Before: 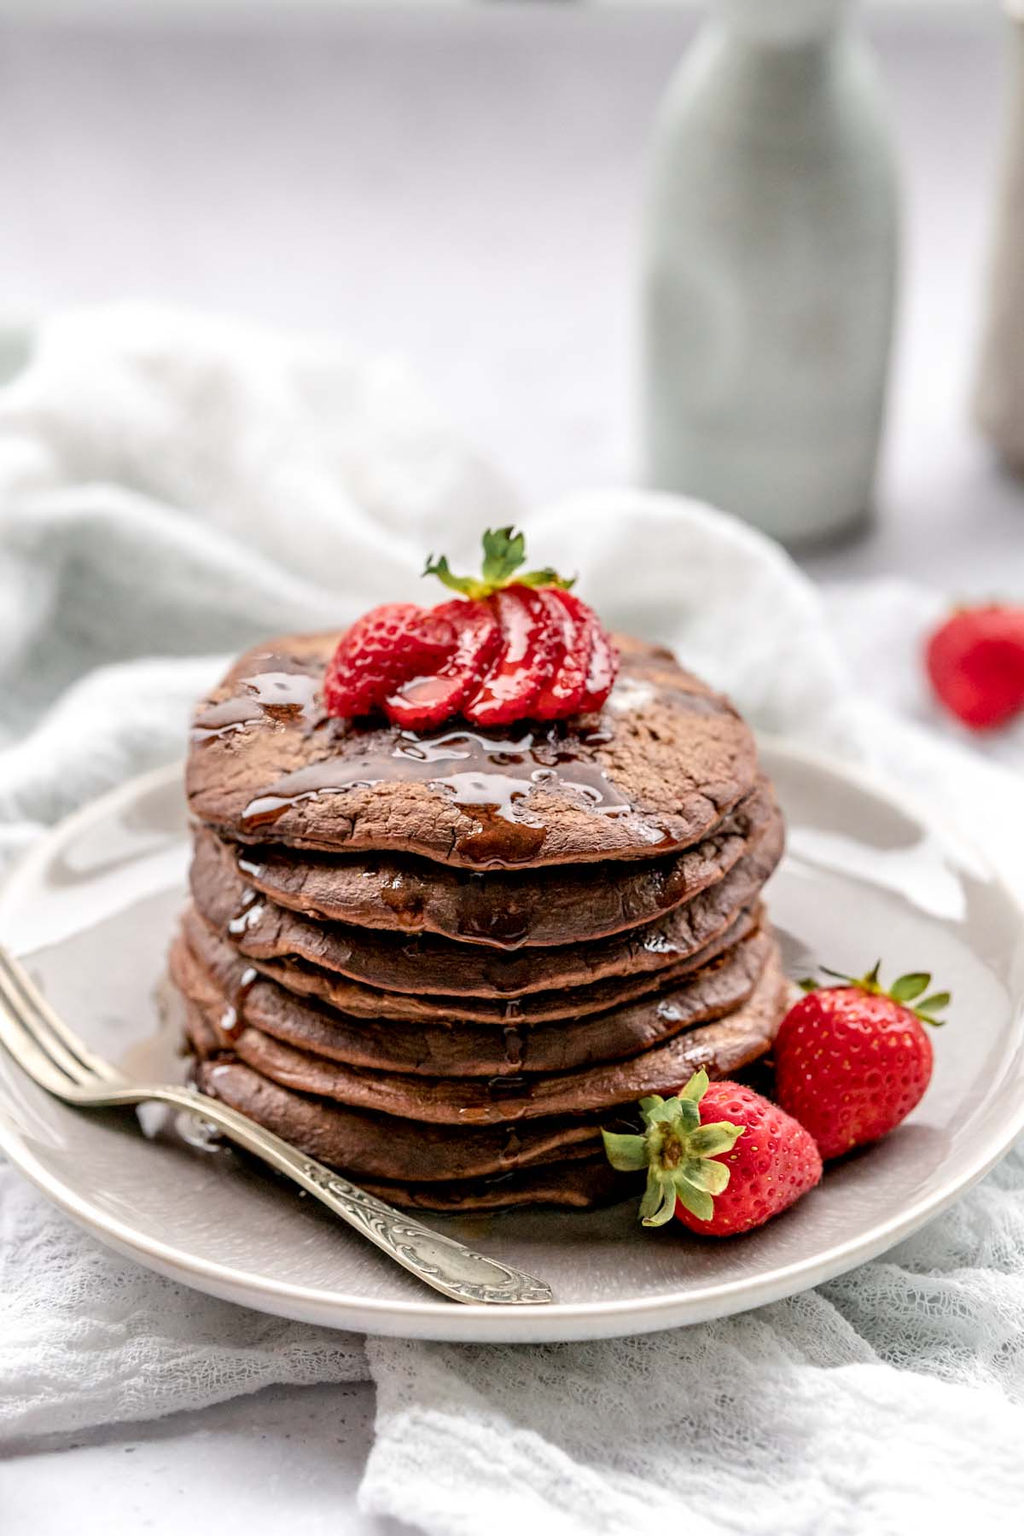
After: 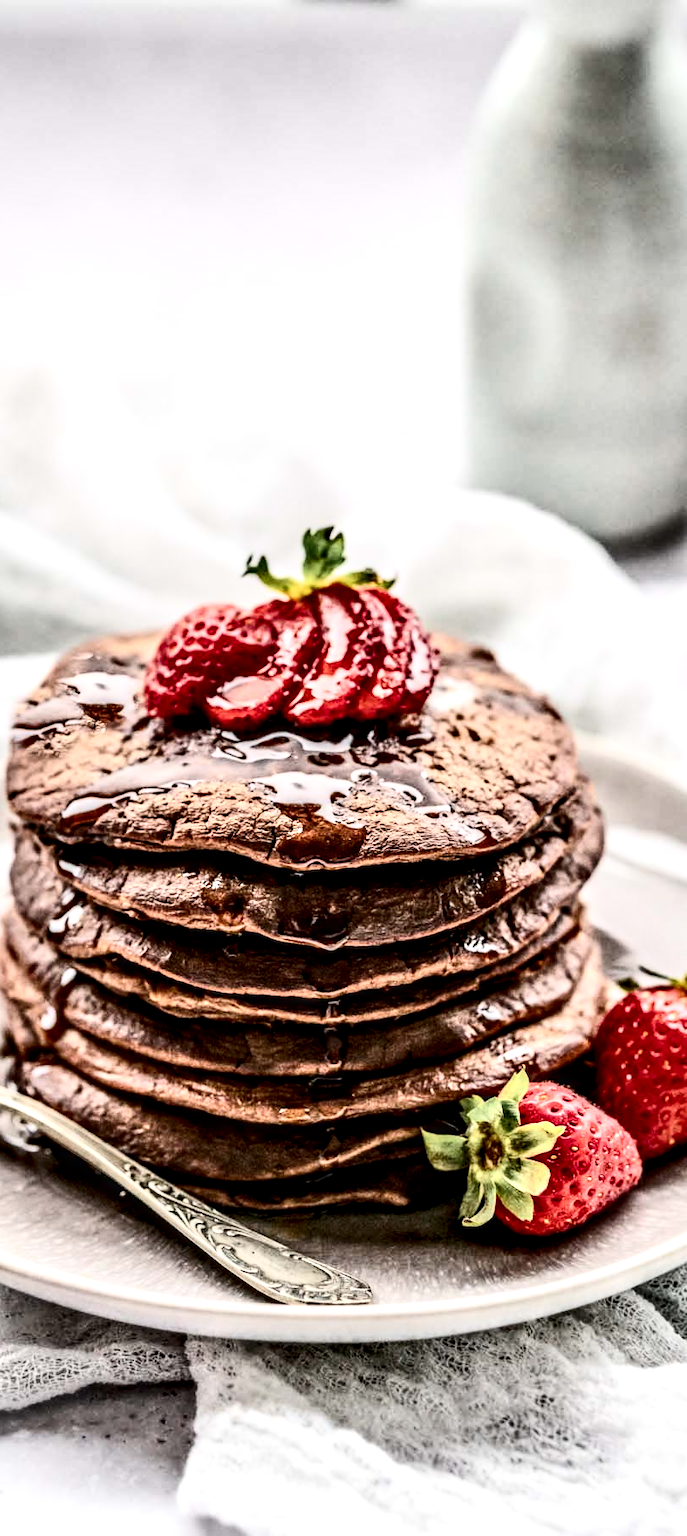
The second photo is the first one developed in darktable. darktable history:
crop and rotate: left 17.594%, right 15.169%
contrast equalizer: y [[0.511, 0.558, 0.631, 0.632, 0.559, 0.512], [0.5 ×6], [0.507, 0.559, 0.627, 0.644, 0.647, 0.647], [0 ×6], [0 ×6]]
exposure: compensate highlight preservation false
contrast brightness saturation: contrast 0.389, brightness 0.115
local contrast: highlights 29%, detail 150%
